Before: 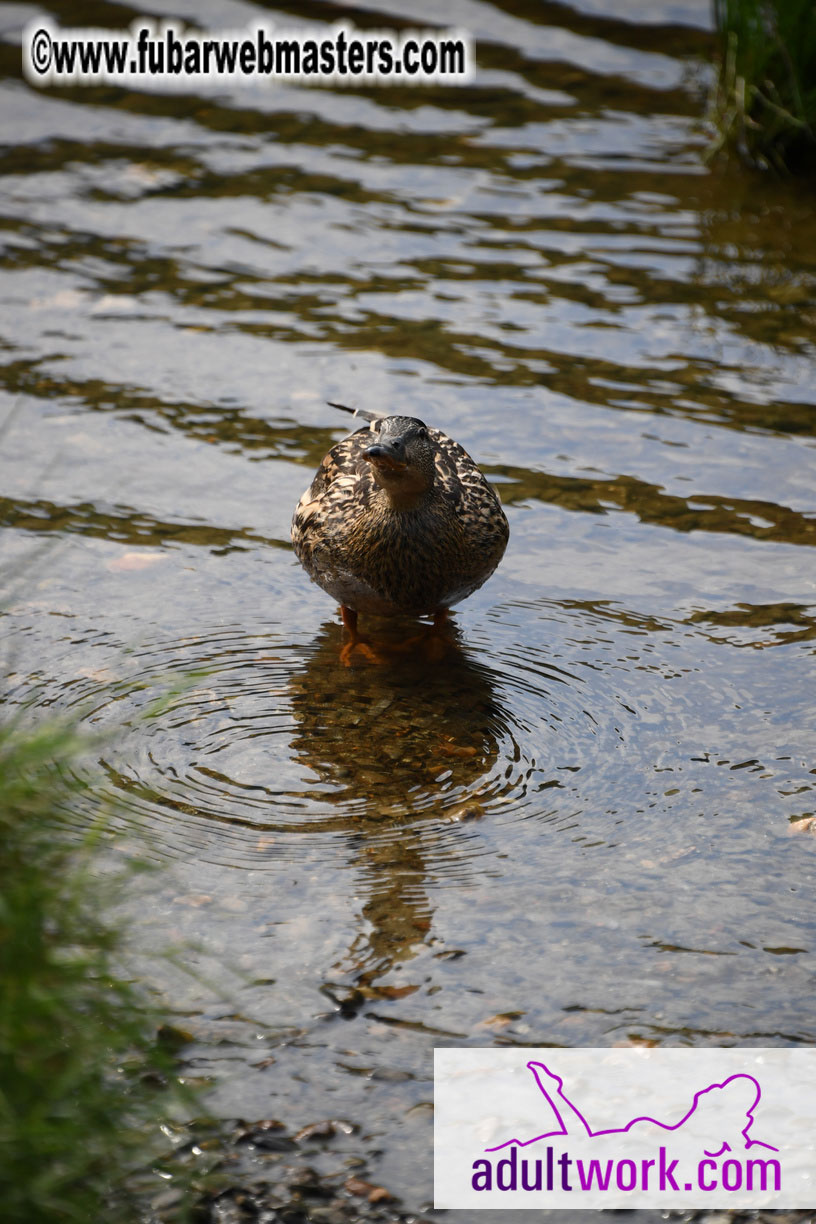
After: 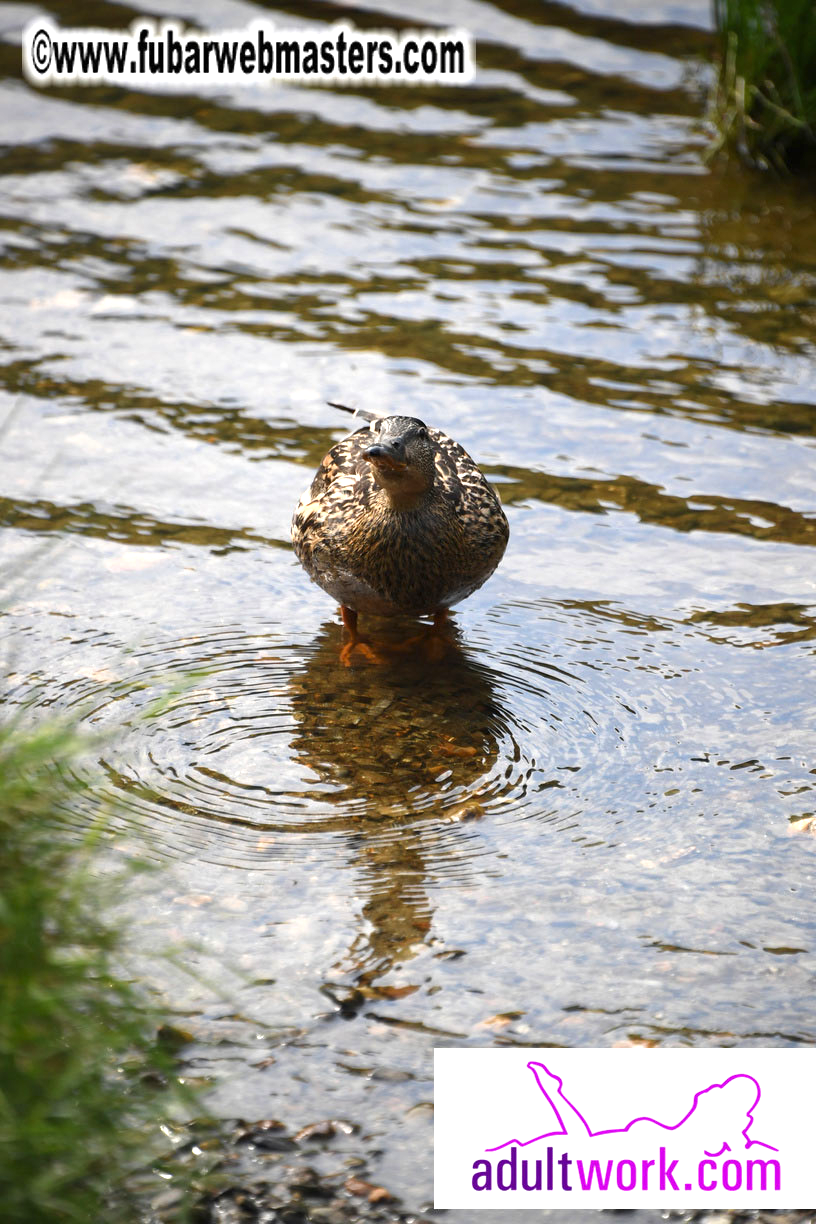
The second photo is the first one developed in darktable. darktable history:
exposure: black level correction 0, exposure 0.9 EV, compensate highlight preservation false
